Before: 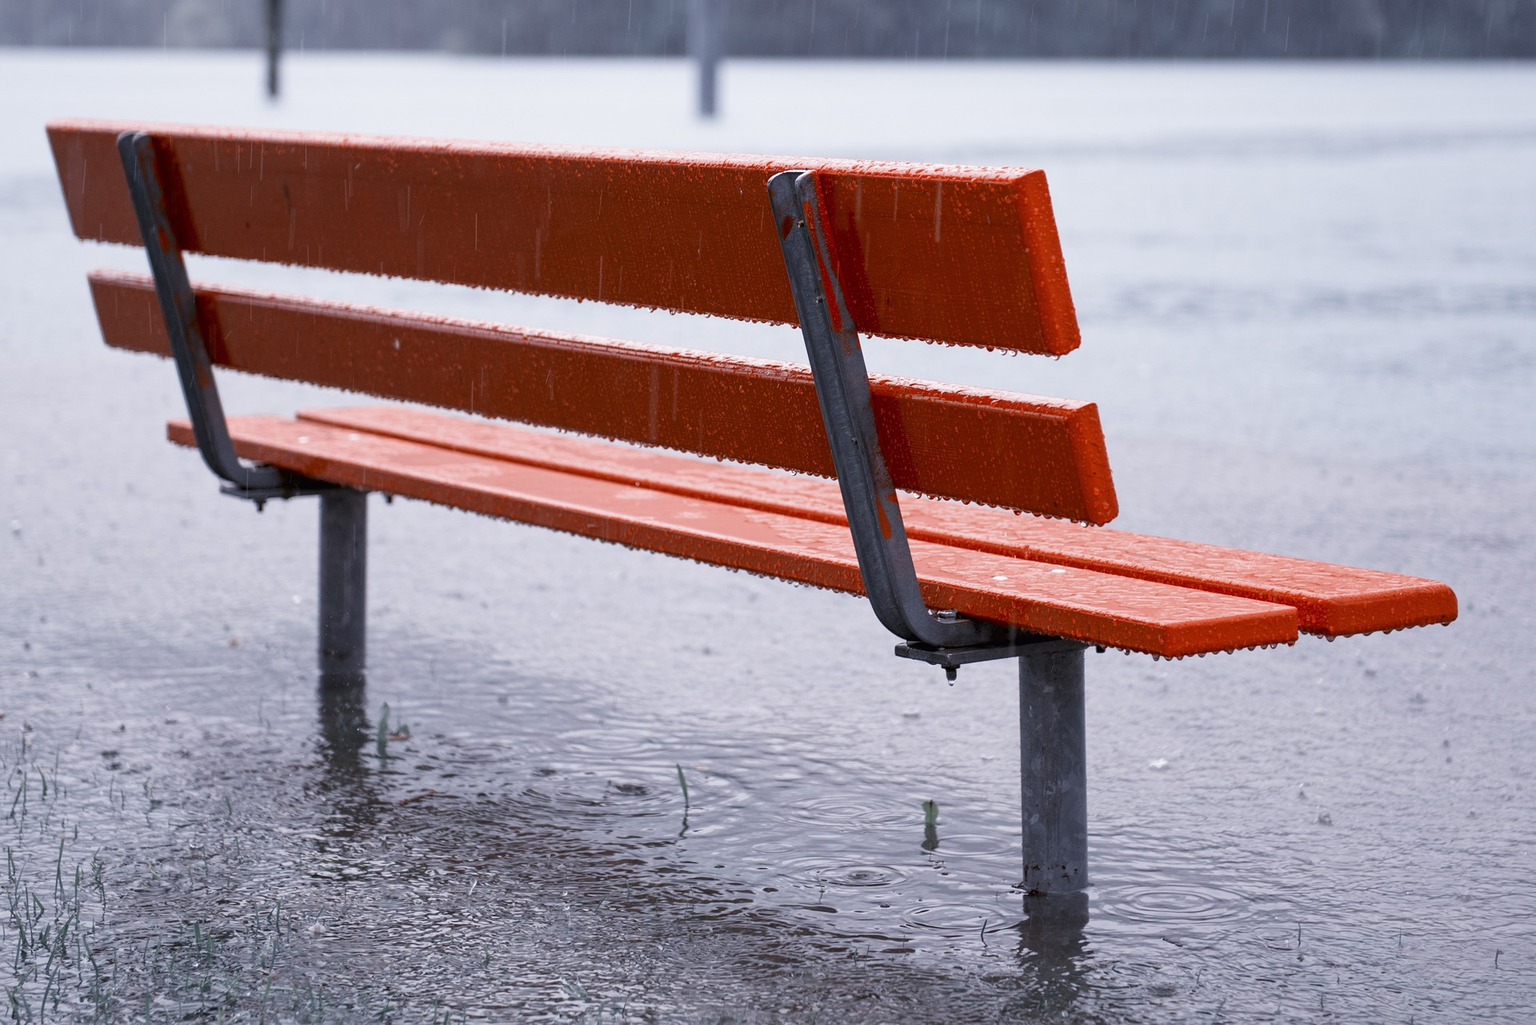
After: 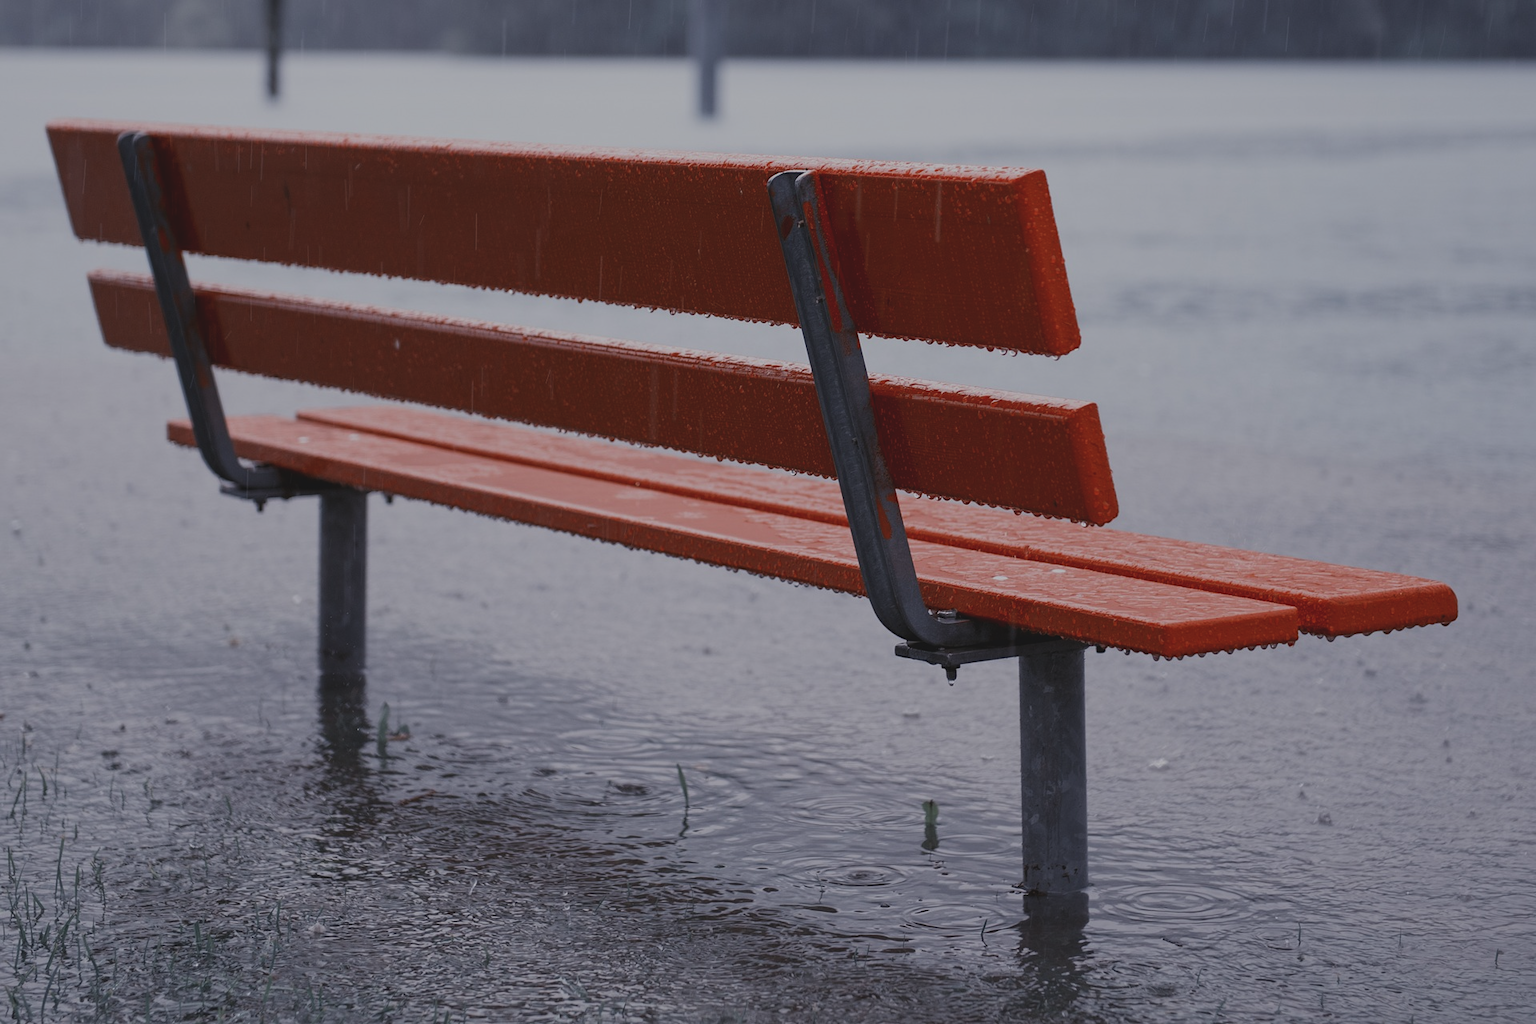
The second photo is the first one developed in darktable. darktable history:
exposure: black level correction -0.017, exposure -1.098 EV, compensate exposure bias true, compensate highlight preservation false
